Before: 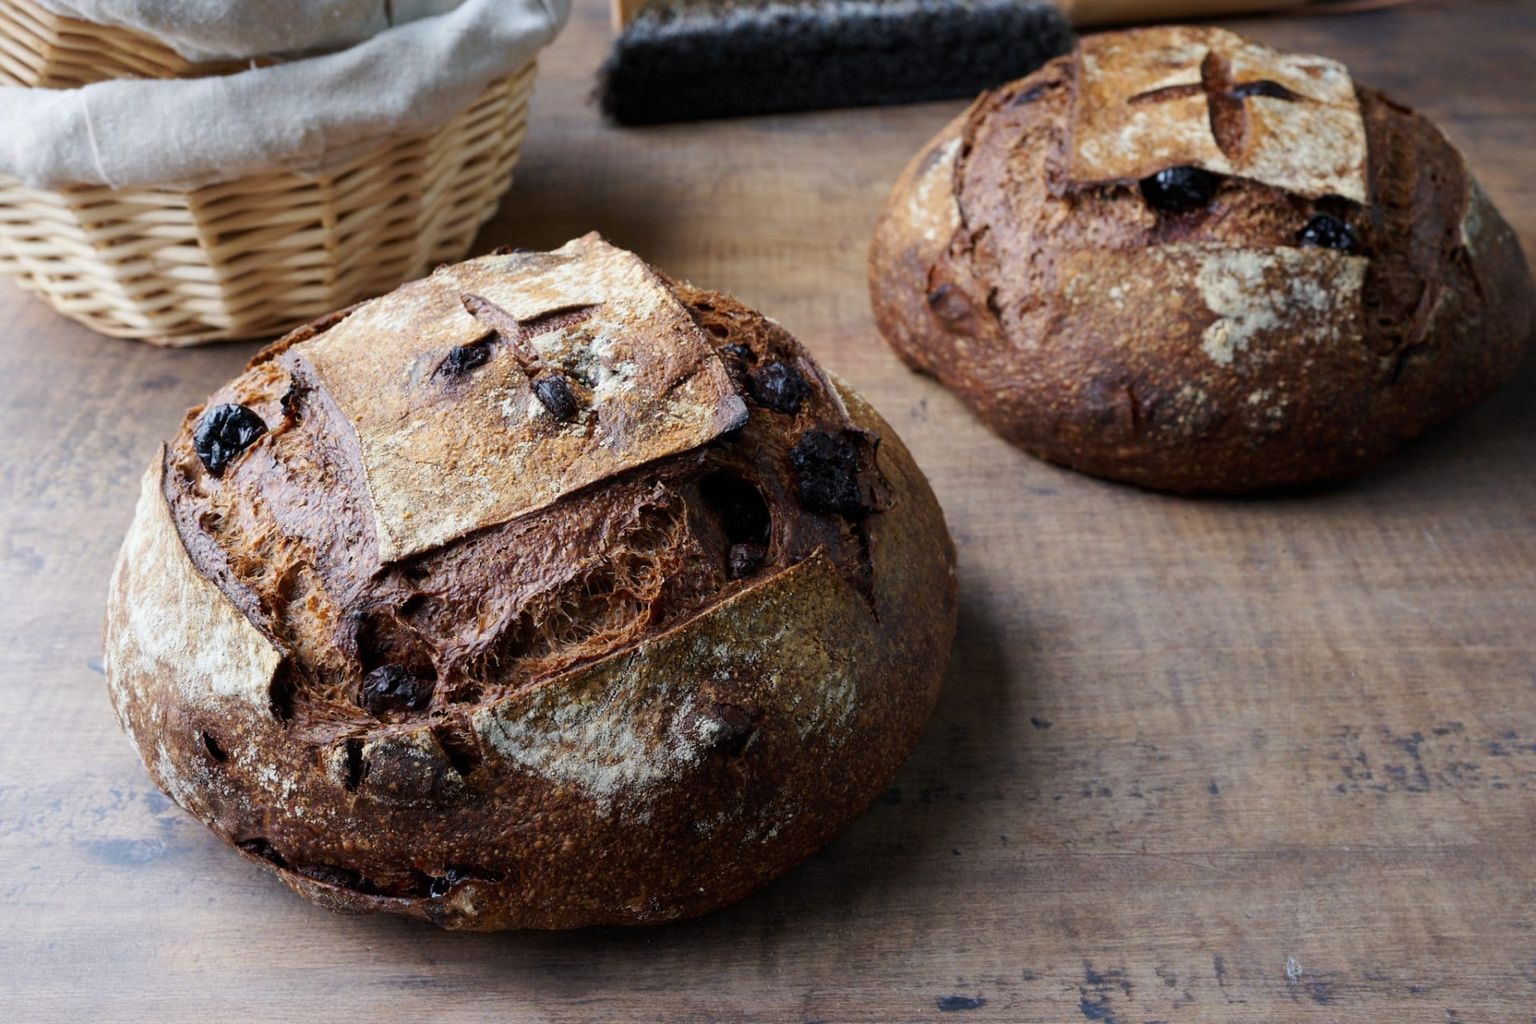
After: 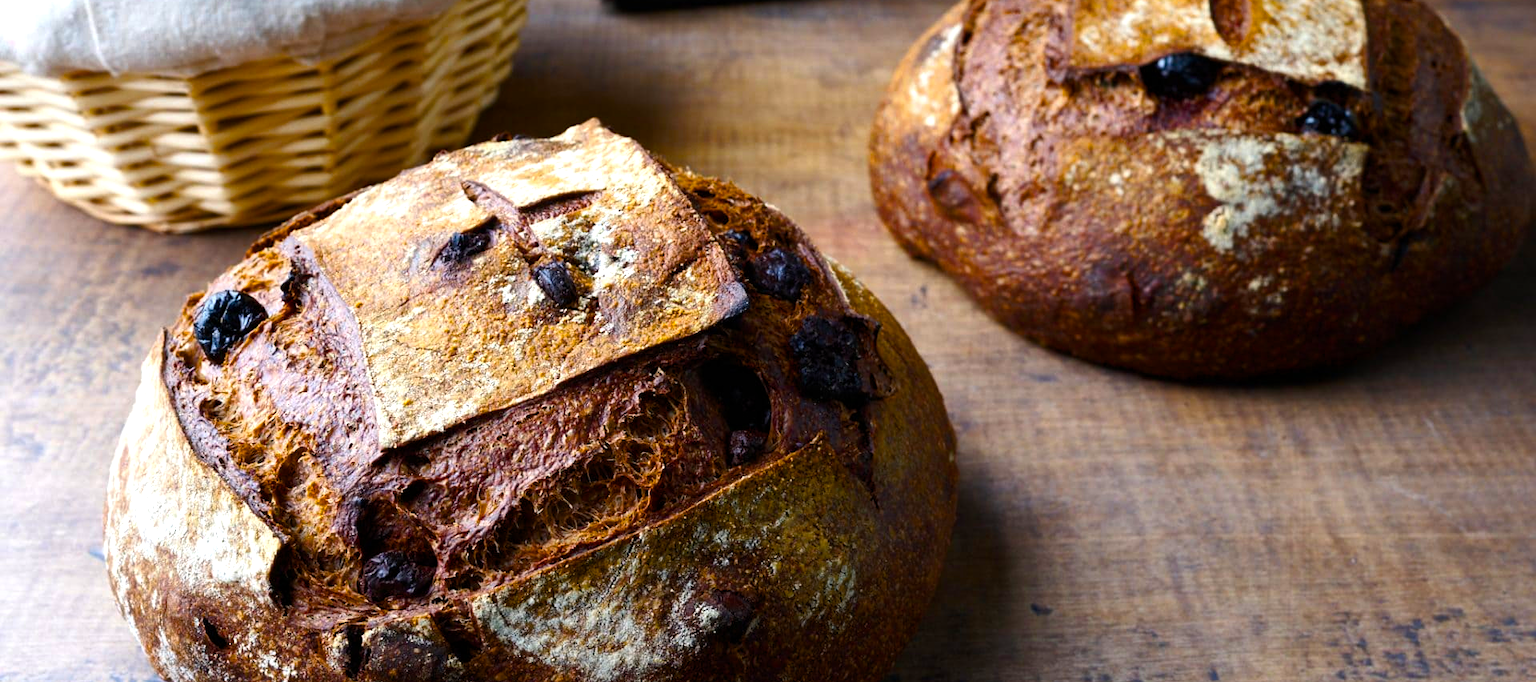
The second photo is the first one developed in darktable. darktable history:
crop: top 11.166%, bottom 22.168%
color balance rgb: linear chroma grading › global chroma 9%, perceptual saturation grading › global saturation 36%, perceptual saturation grading › shadows 35%, perceptual brilliance grading › global brilliance 15%, perceptual brilliance grading › shadows -35%, global vibrance 15%
